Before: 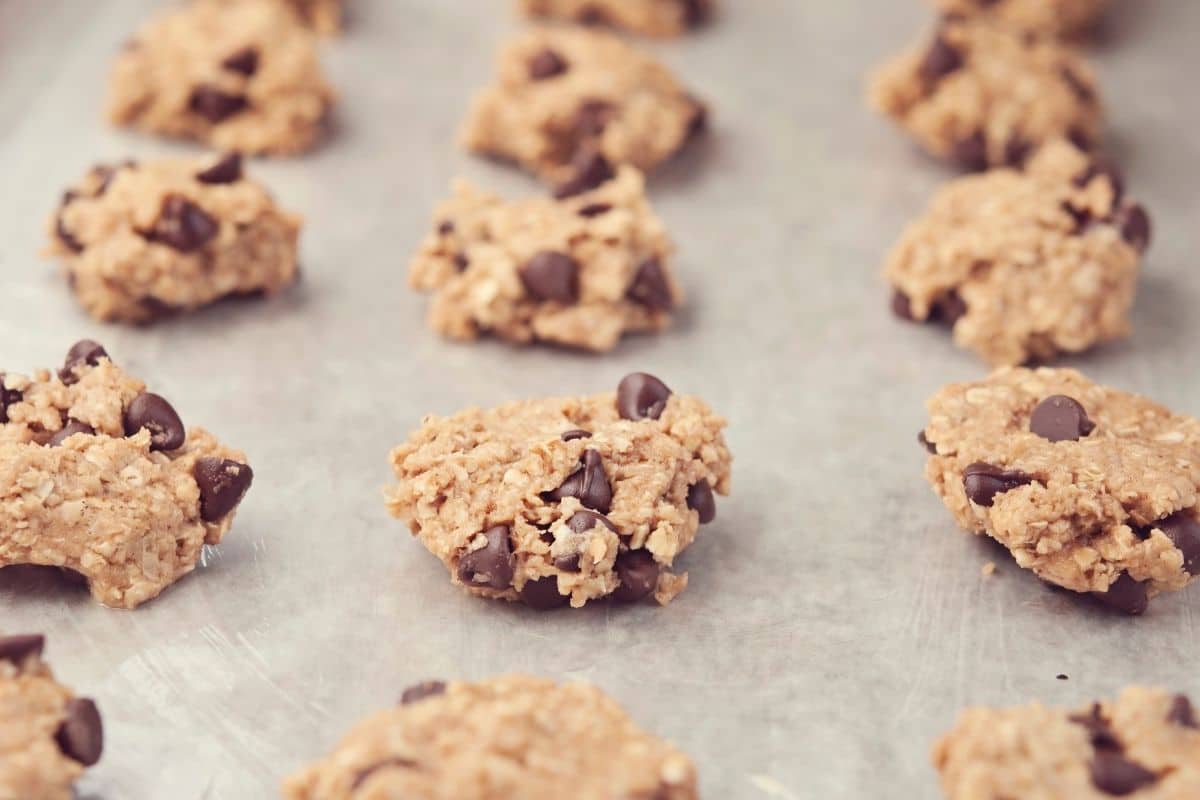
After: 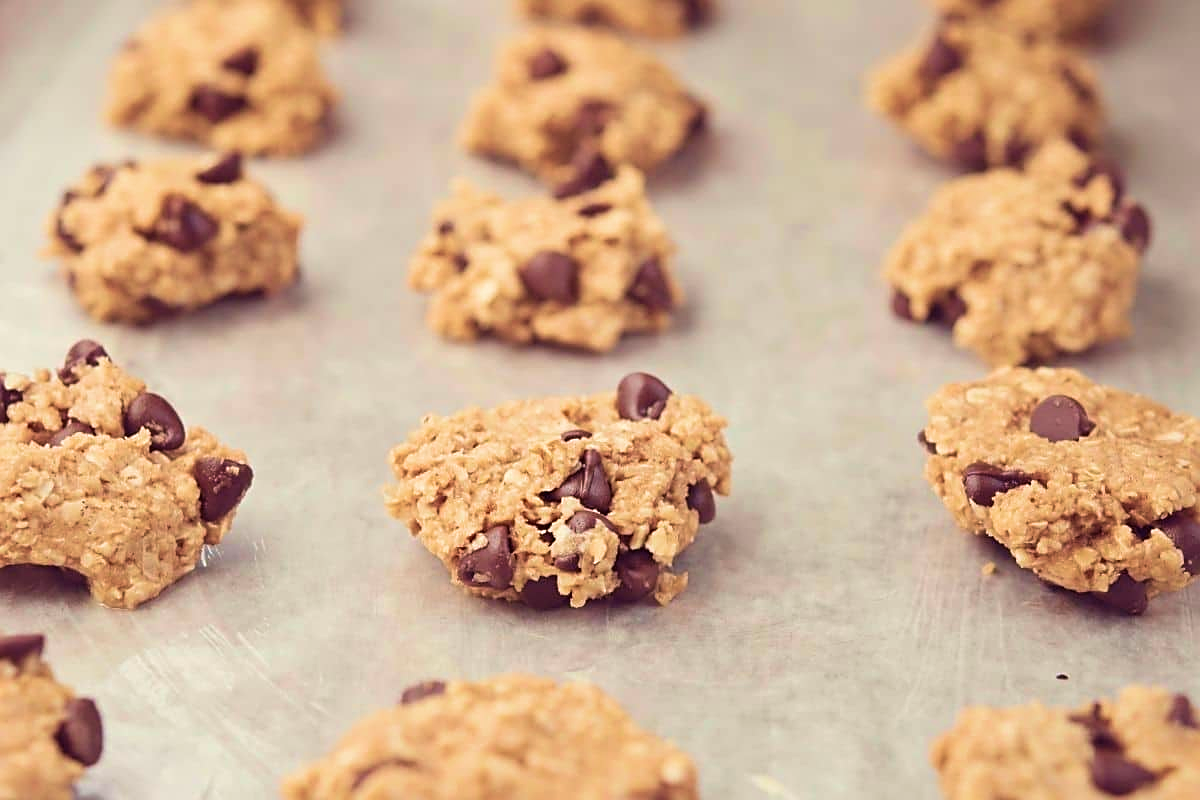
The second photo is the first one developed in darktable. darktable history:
sharpen: on, module defaults
velvia: strength 56%
